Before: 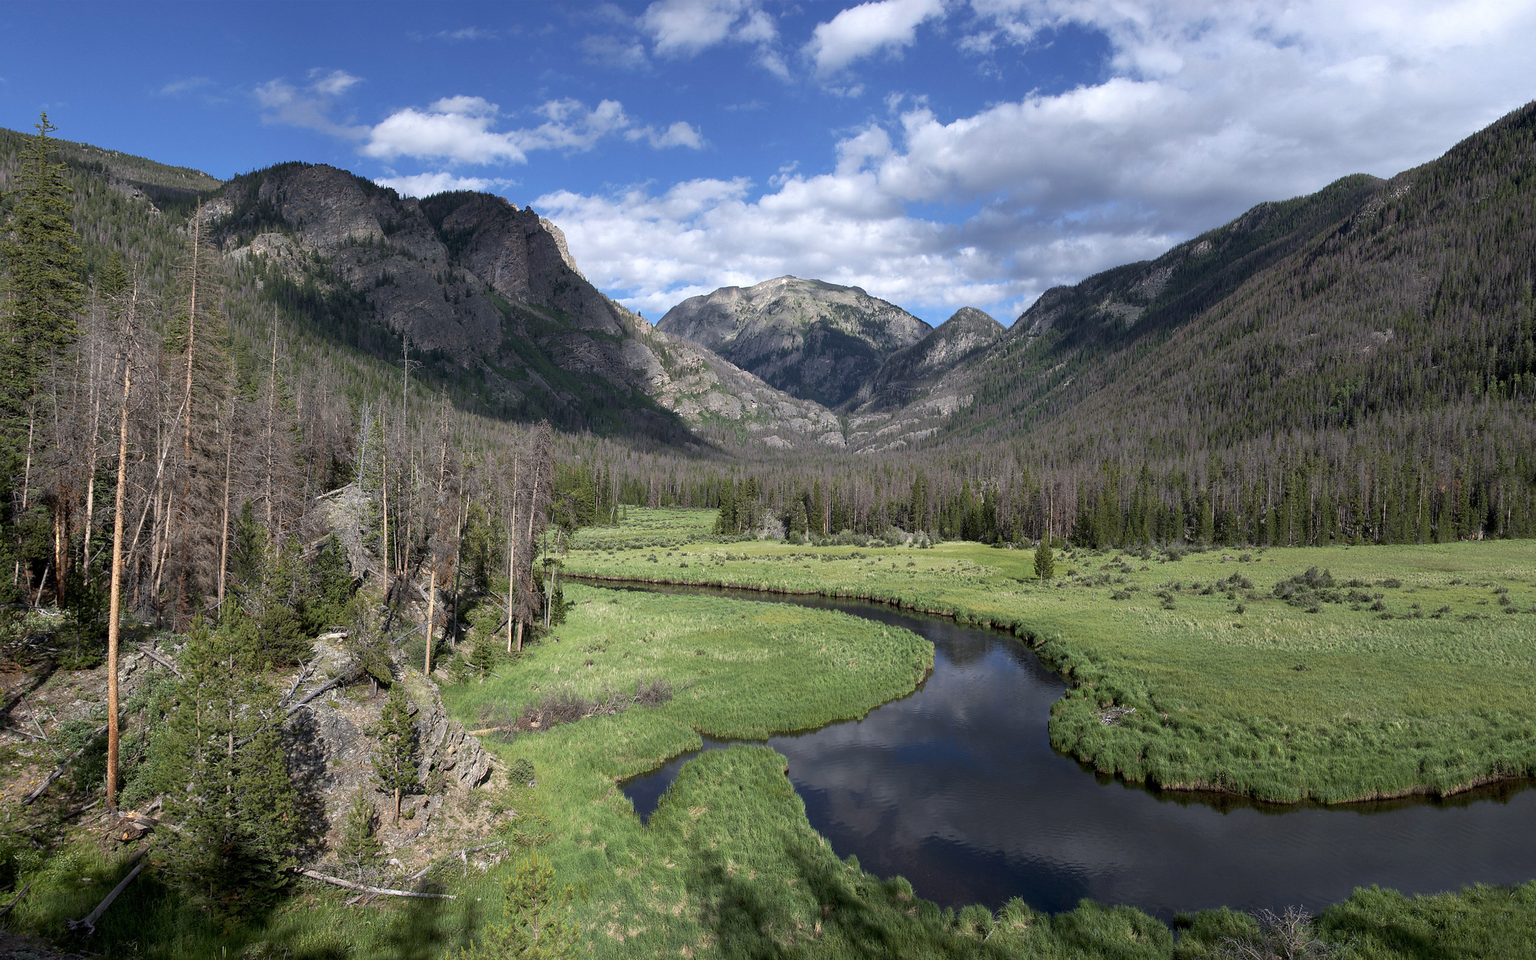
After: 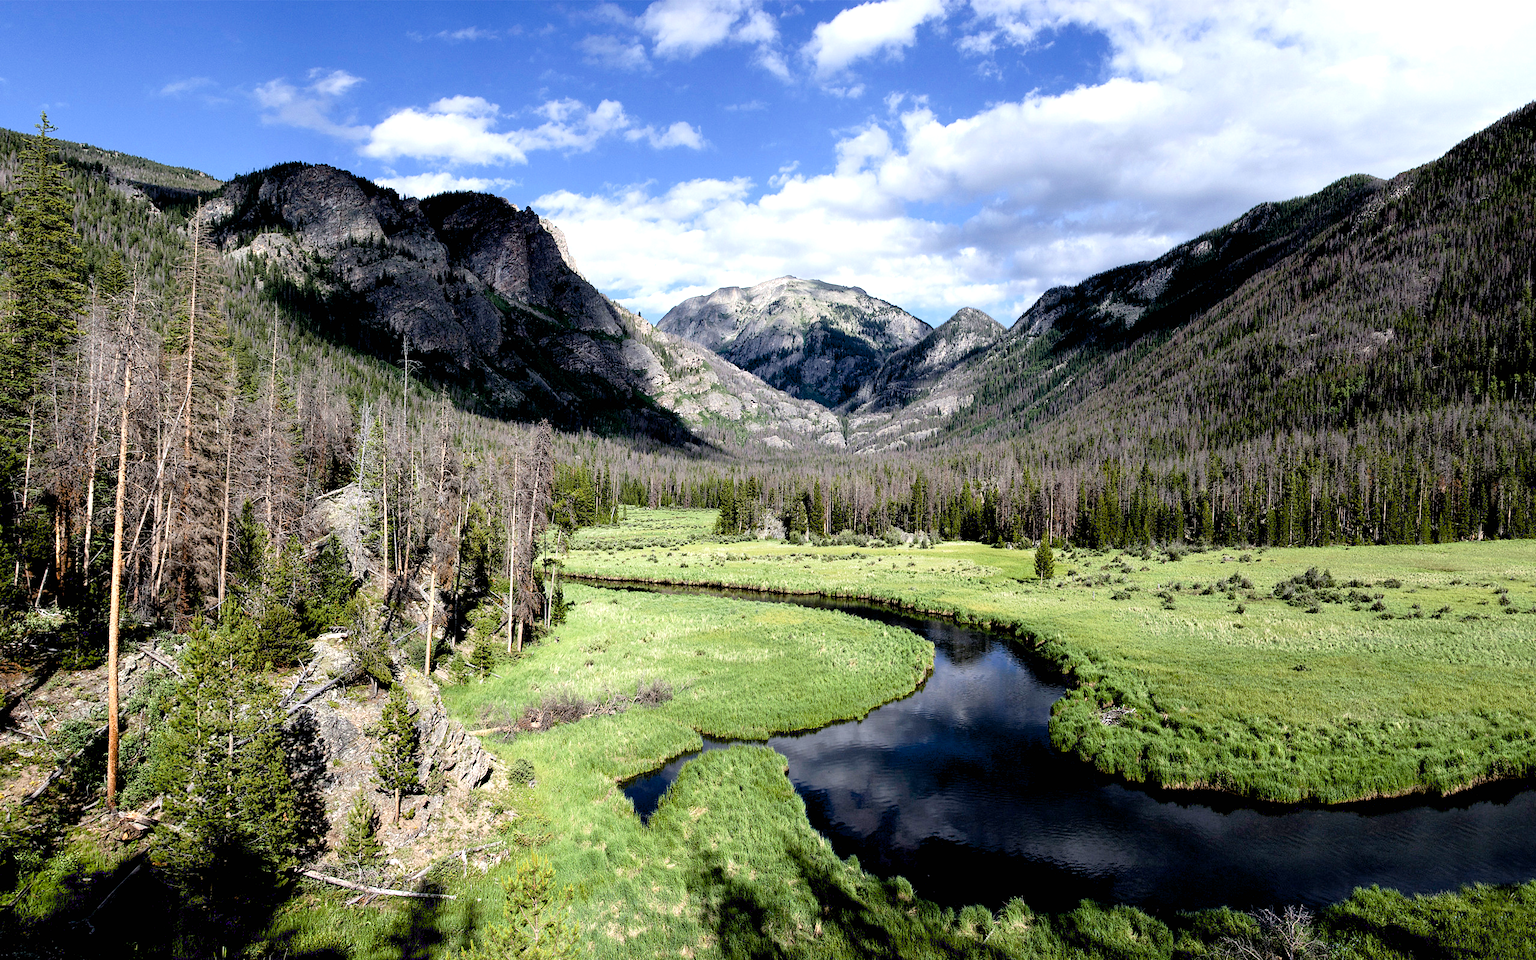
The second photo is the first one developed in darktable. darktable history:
contrast brightness saturation: saturation -0.062
filmic rgb: black relative exposure -7.65 EV, white relative exposure 4.56 EV, hardness 3.61
levels: levels [0, 0.394, 0.787]
exposure: black level correction 0.03, exposure 0.317 EV, compensate highlight preservation false
